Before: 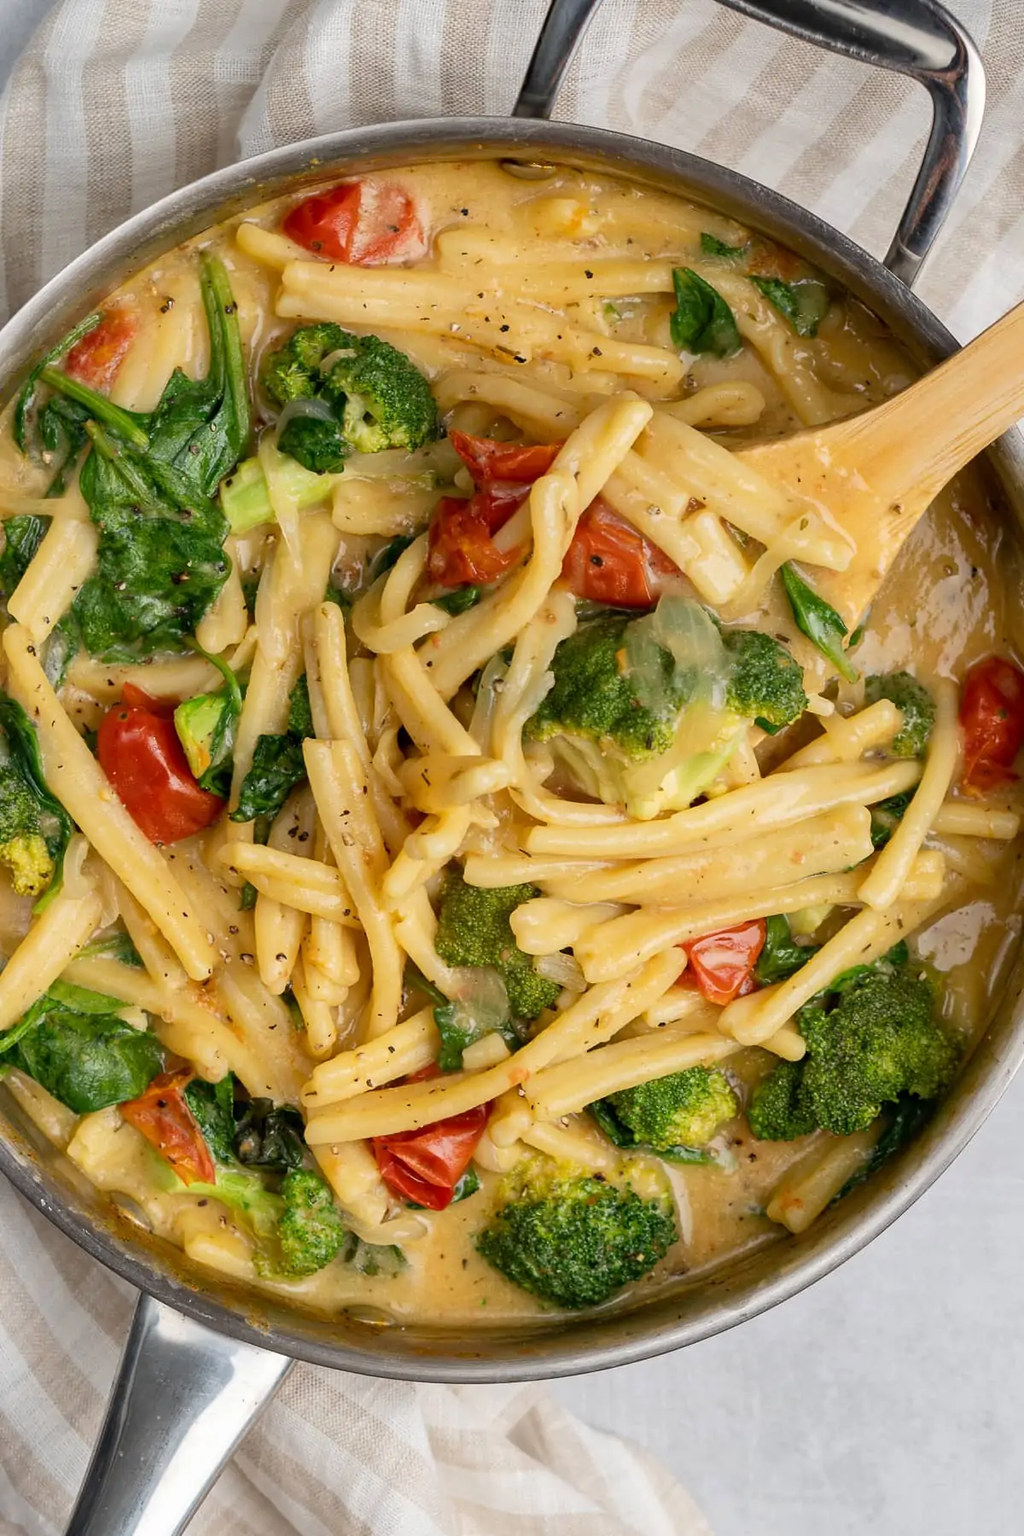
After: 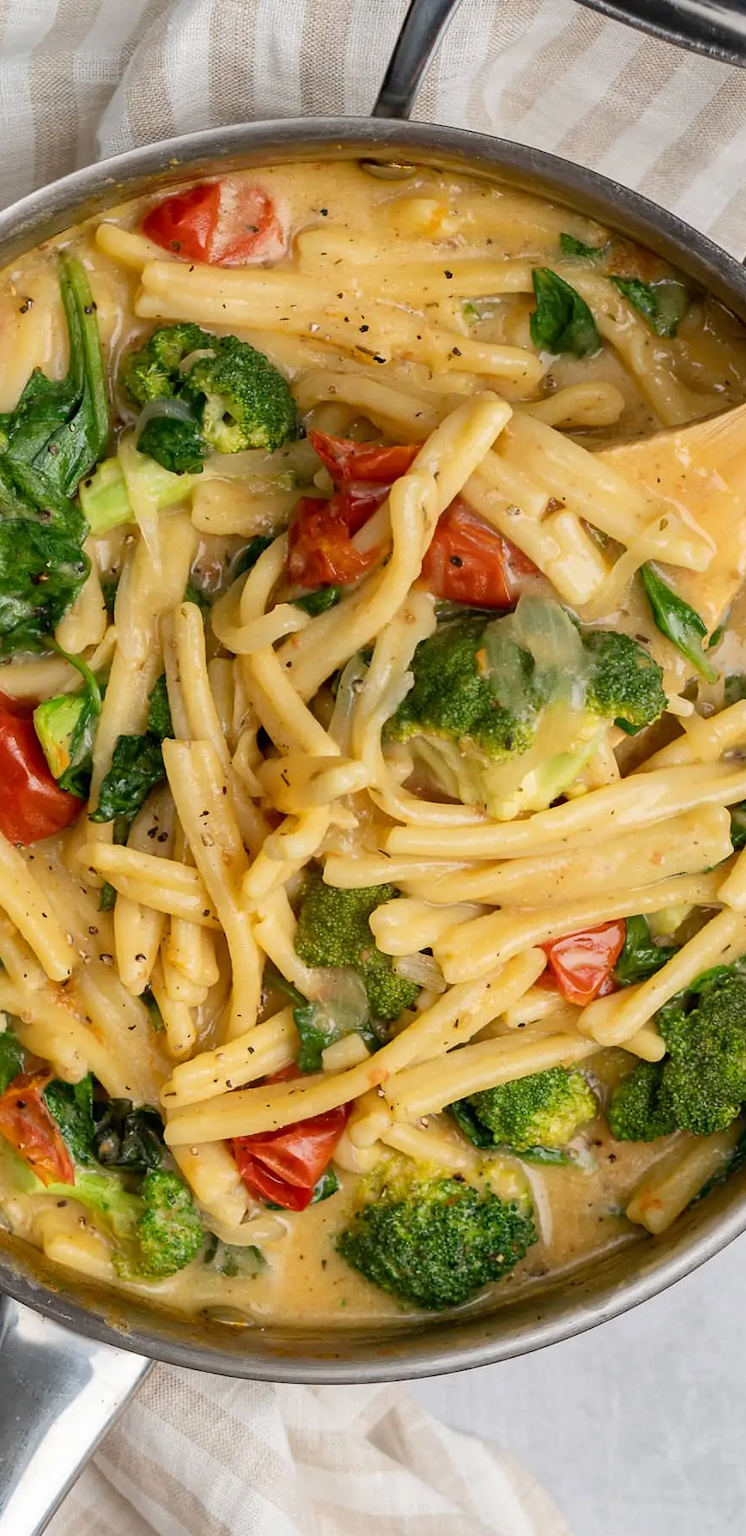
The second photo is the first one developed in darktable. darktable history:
crop: left 13.798%, top 0%, right 13.301%
